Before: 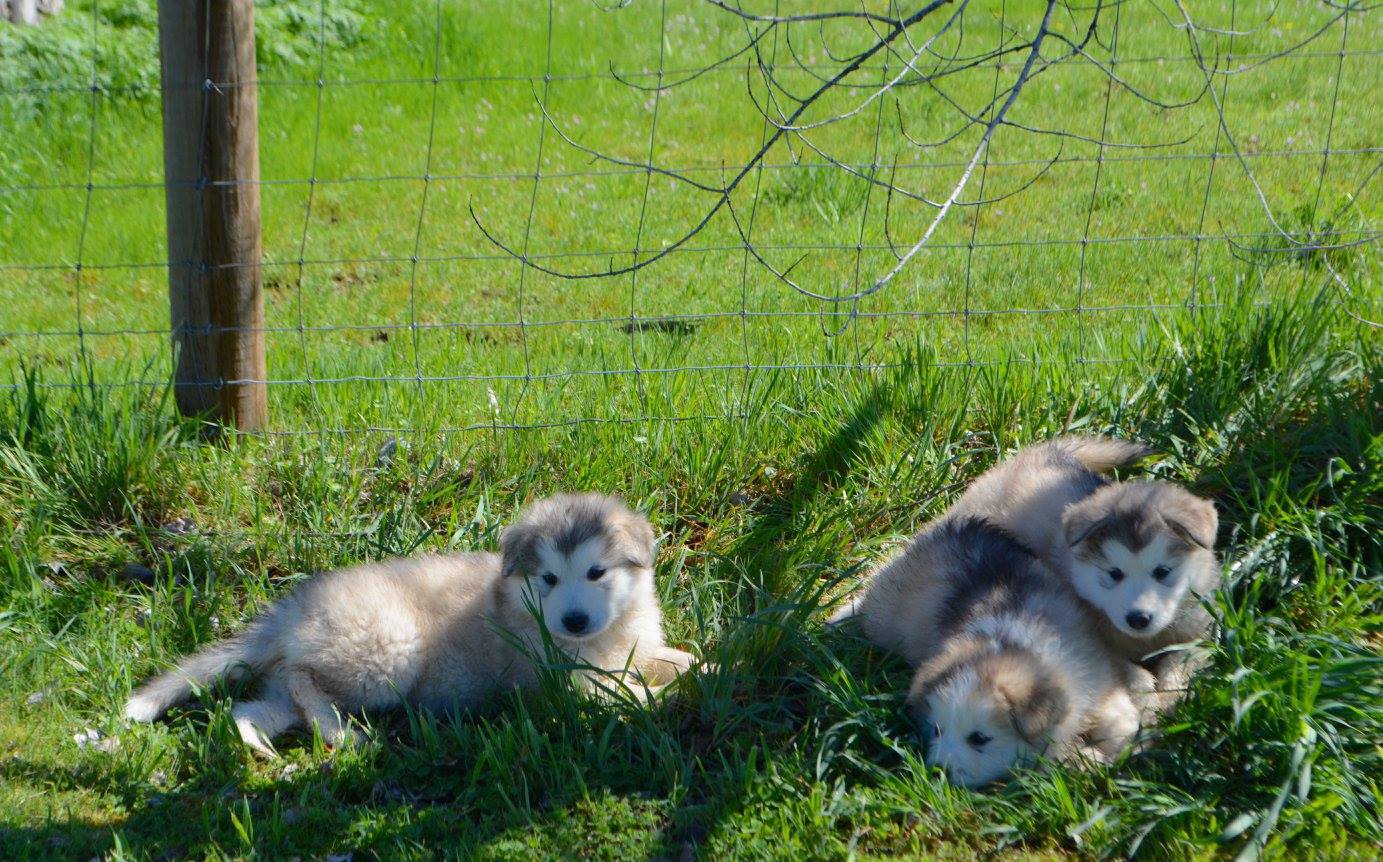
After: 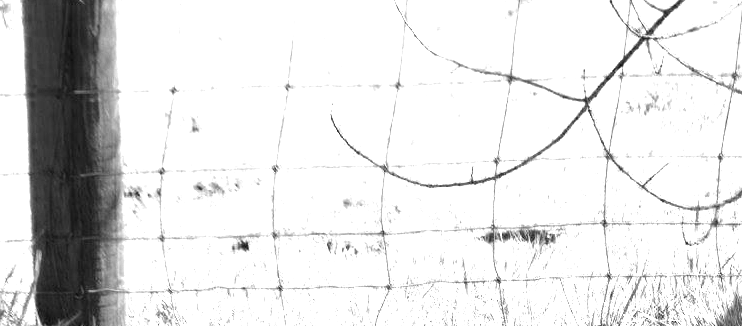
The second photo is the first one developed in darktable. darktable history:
color zones: curves: ch0 [(0, 0.554) (0.146, 0.662) (0.293, 0.86) (0.503, 0.774) (0.637, 0.106) (0.74, 0.072) (0.866, 0.488) (0.998, 0.569)]; ch1 [(0, 0) (0.143, 0) (0.286, 0) (0.429, 0) (0.571, 0) (0.714, 0) (0.857, 0)]
crop: left 10.121%, top 10.631%, right 36.218%, bottom 51.526%
